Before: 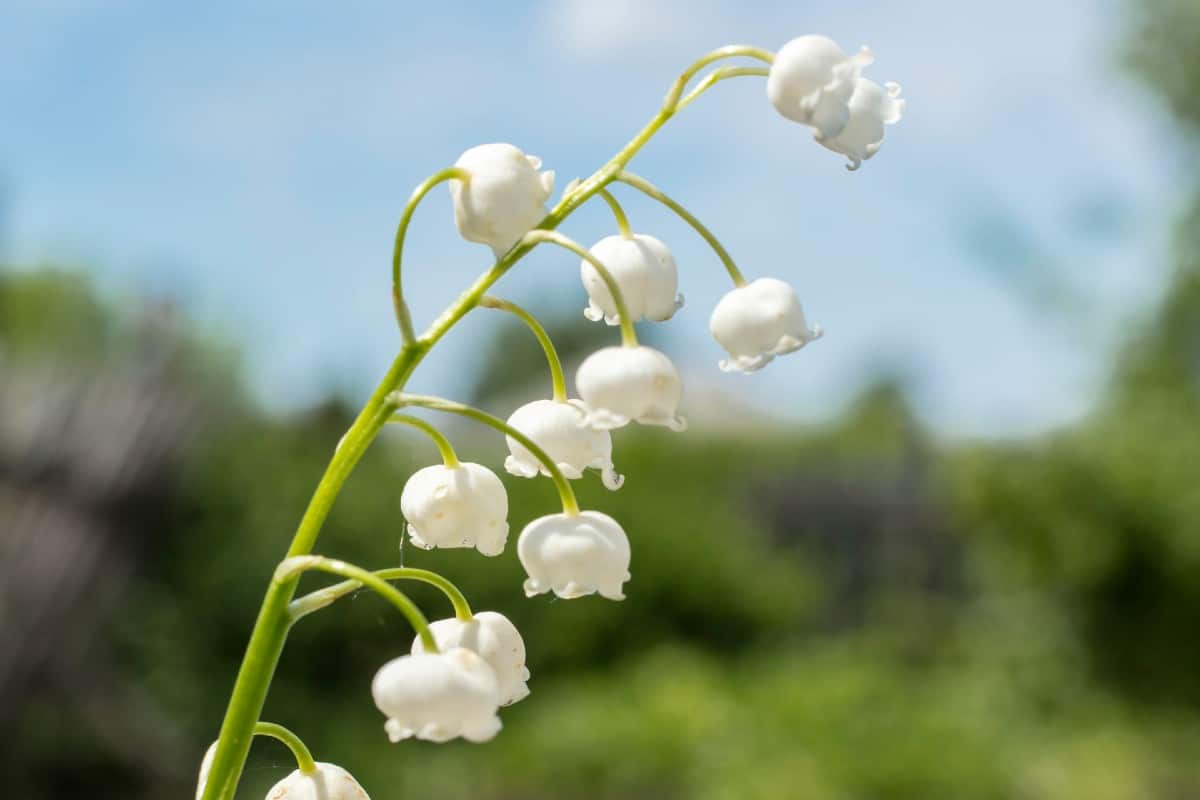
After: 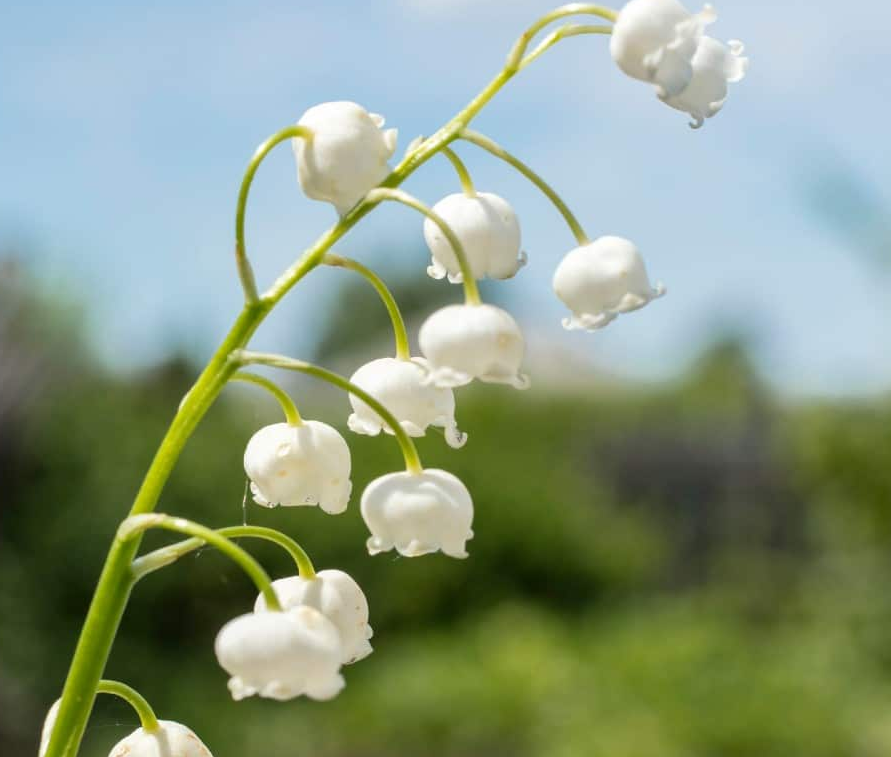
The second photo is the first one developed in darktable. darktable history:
crop and rotate: left 13.14%, top 5.266%, right 12.597%
